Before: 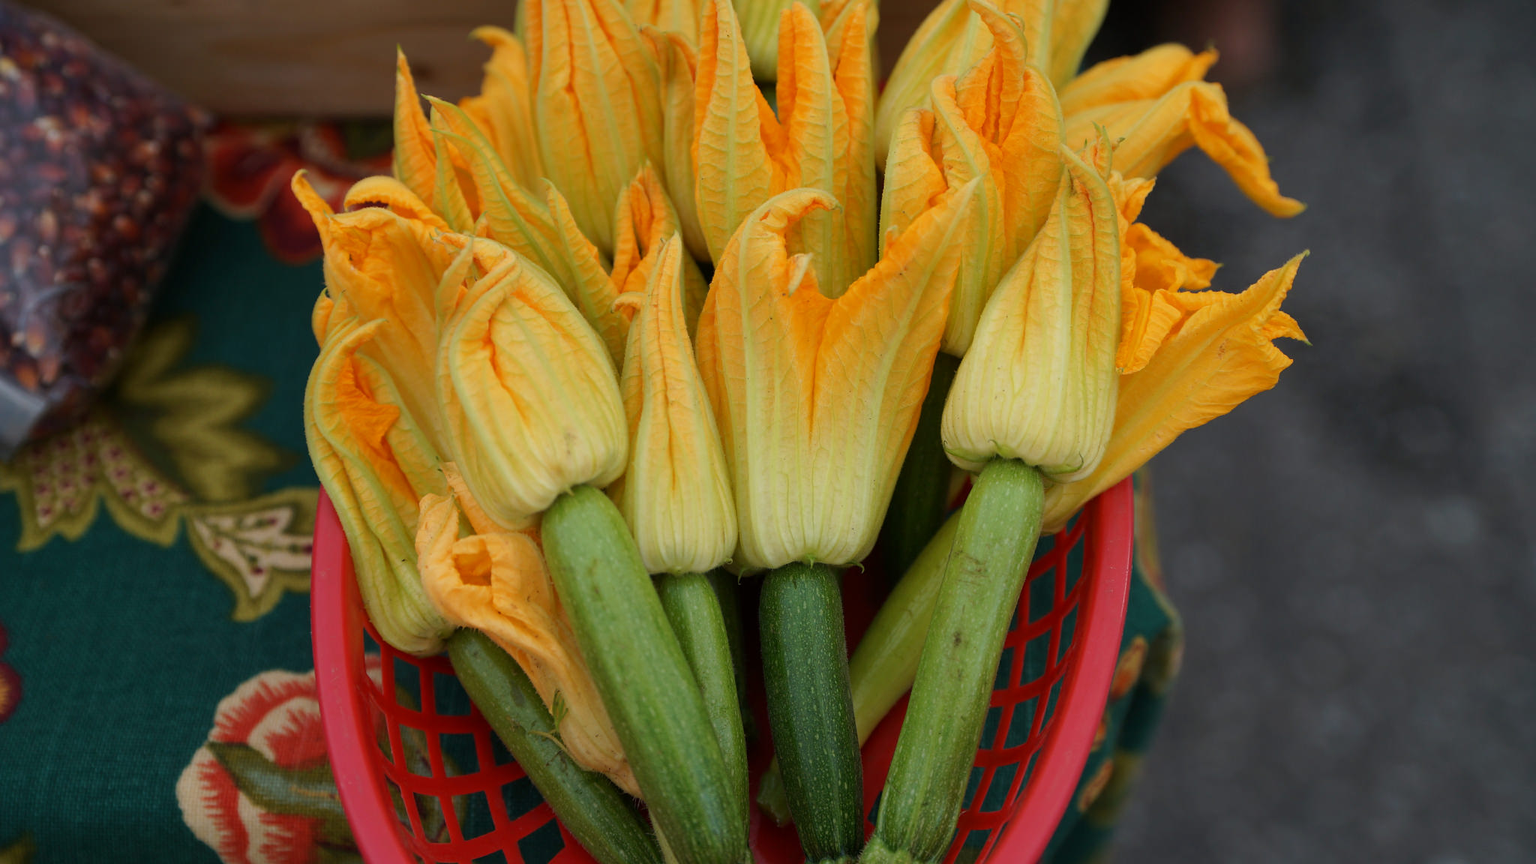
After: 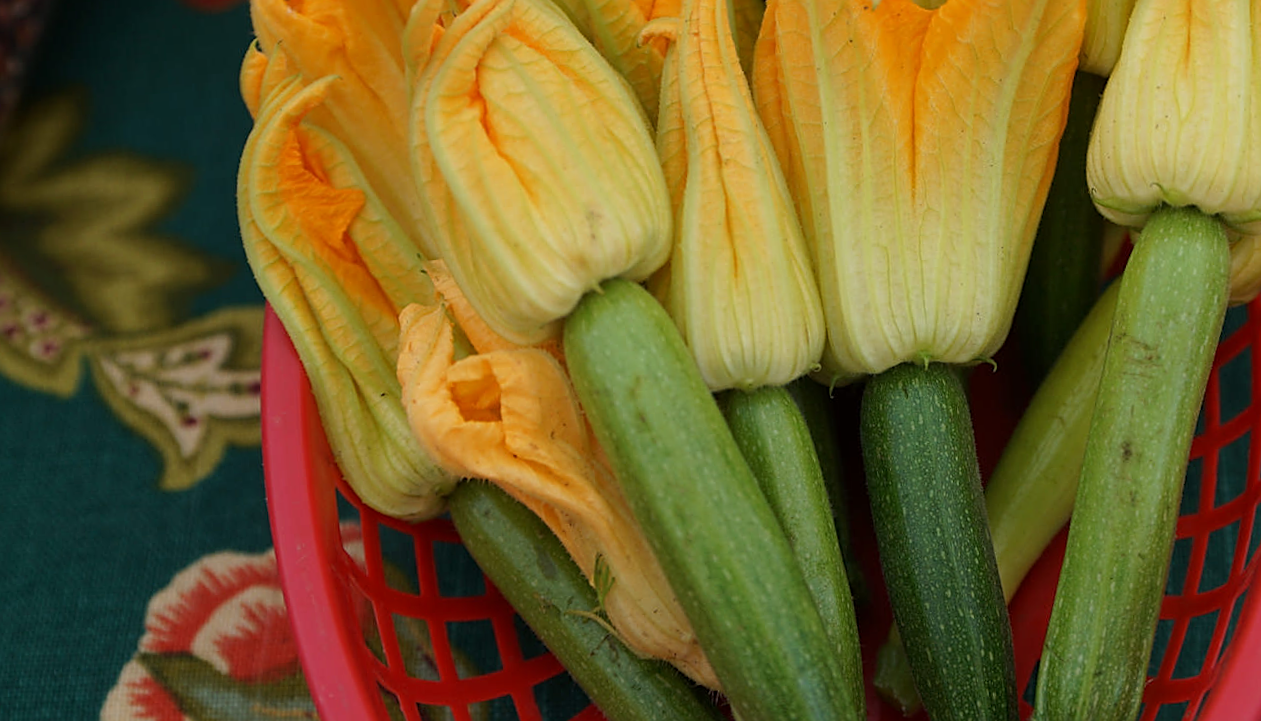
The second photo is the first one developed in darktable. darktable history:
rotate and perspective: rotation -4.57°, crop left 0.054, crop right 0.944, crop top 0.087, crop bottom 0.914
sharpen: on, module defaults
crop and rotate: angle -0.82°, left 3.85%, top 31.828%, right 27.992%
